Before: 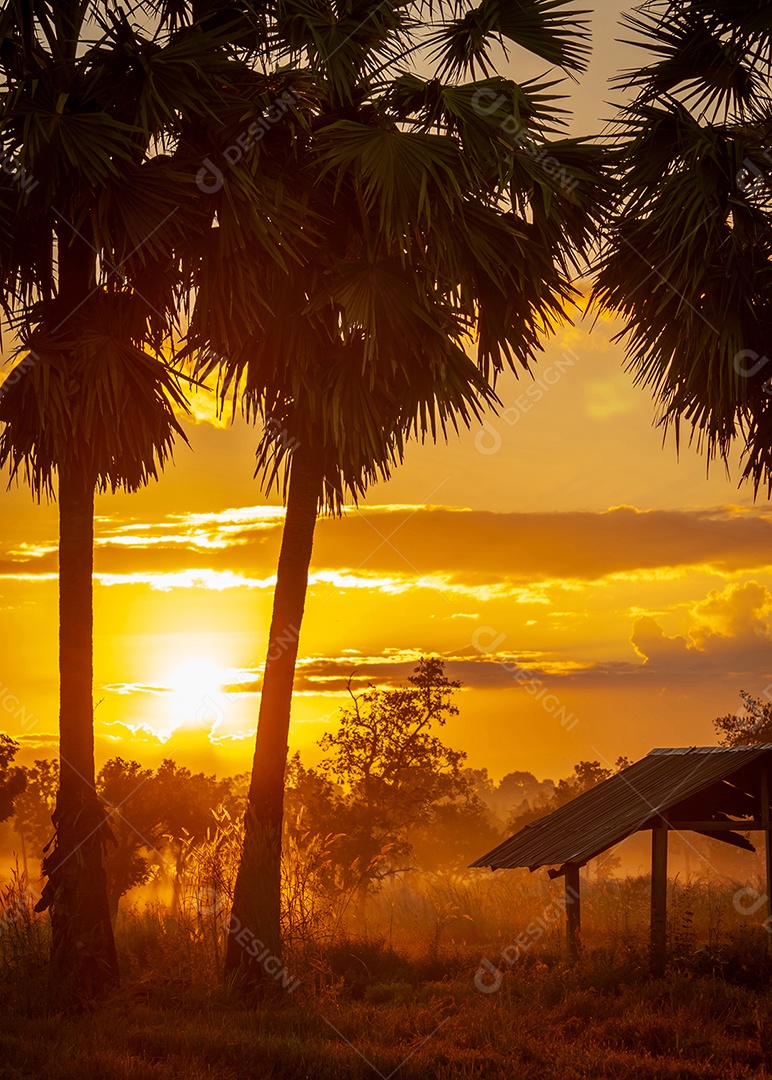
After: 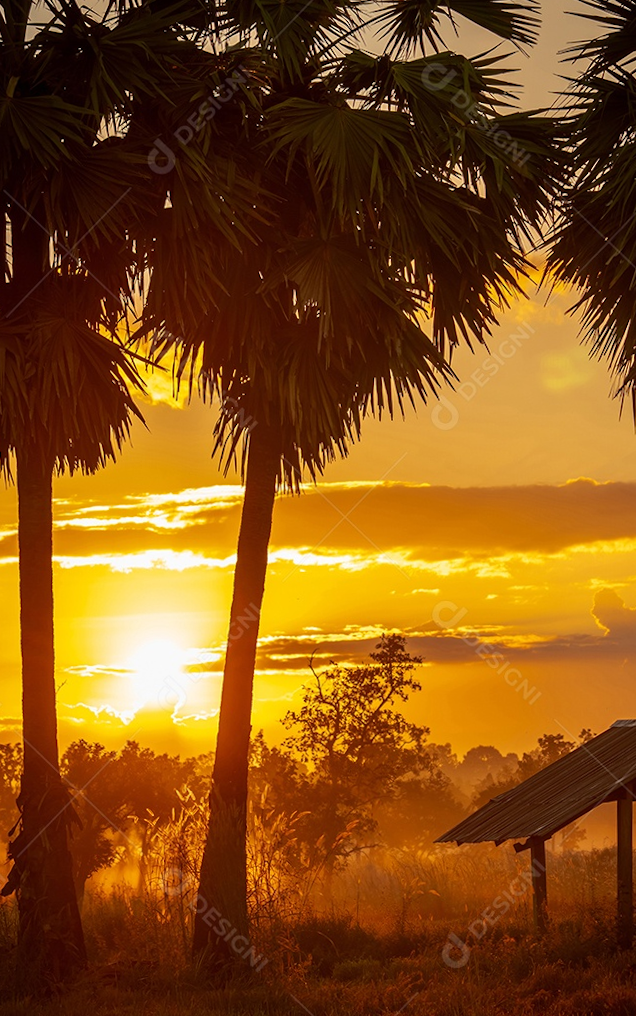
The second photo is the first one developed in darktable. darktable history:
exposure: compensate highlight preservation false
crop and rotate: angle 1.14°, left 4.146%, top 0.896%, right 11.179%, bottom 2.42%
